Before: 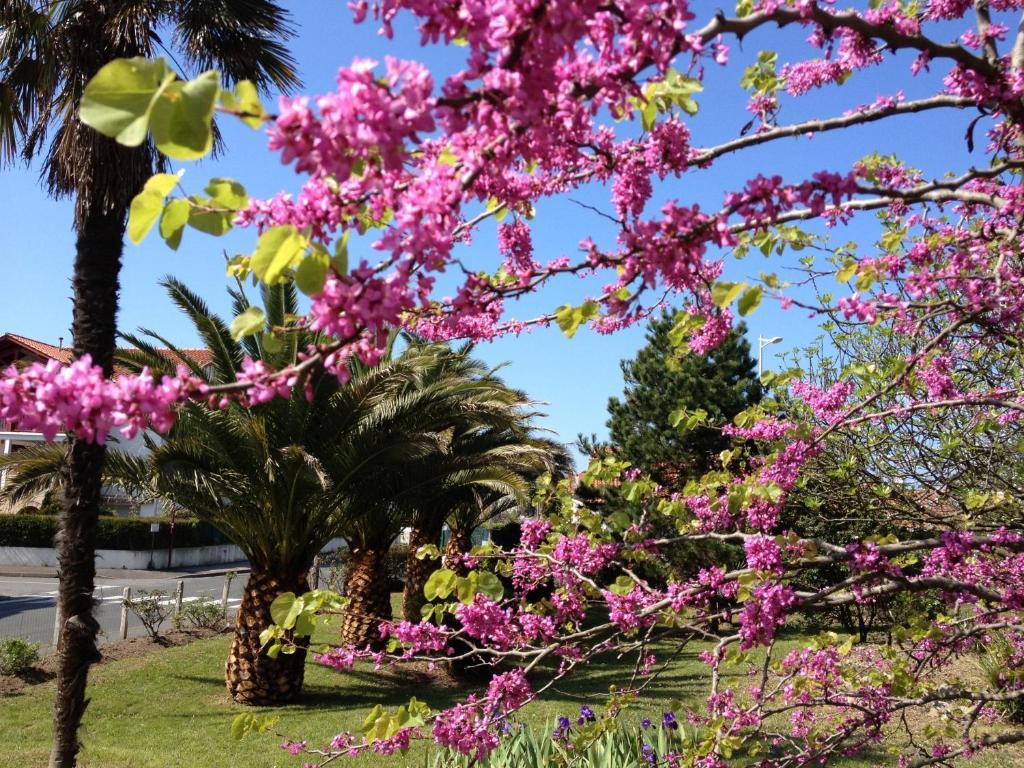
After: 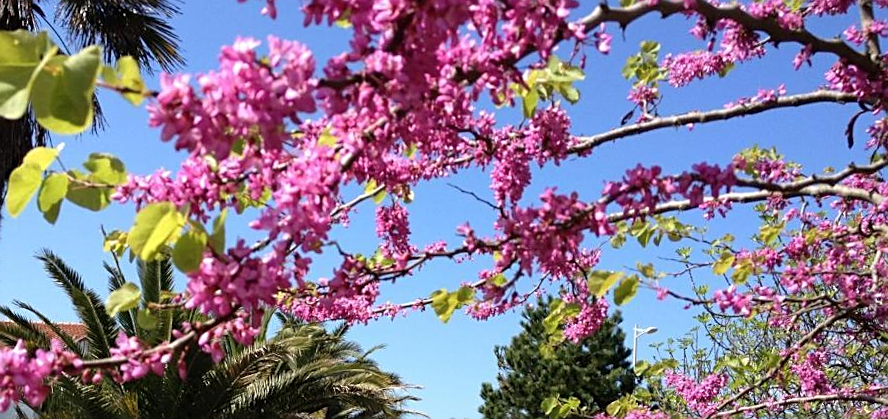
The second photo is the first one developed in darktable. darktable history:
crop and rotate: left 11.812%, bottom 42.776%
sharpen: on, module defaults
rotate and perspective: rotation 1.57°, crop left 0.018, crop right 0.982, crop top 0.039, crop bottom 0.961
